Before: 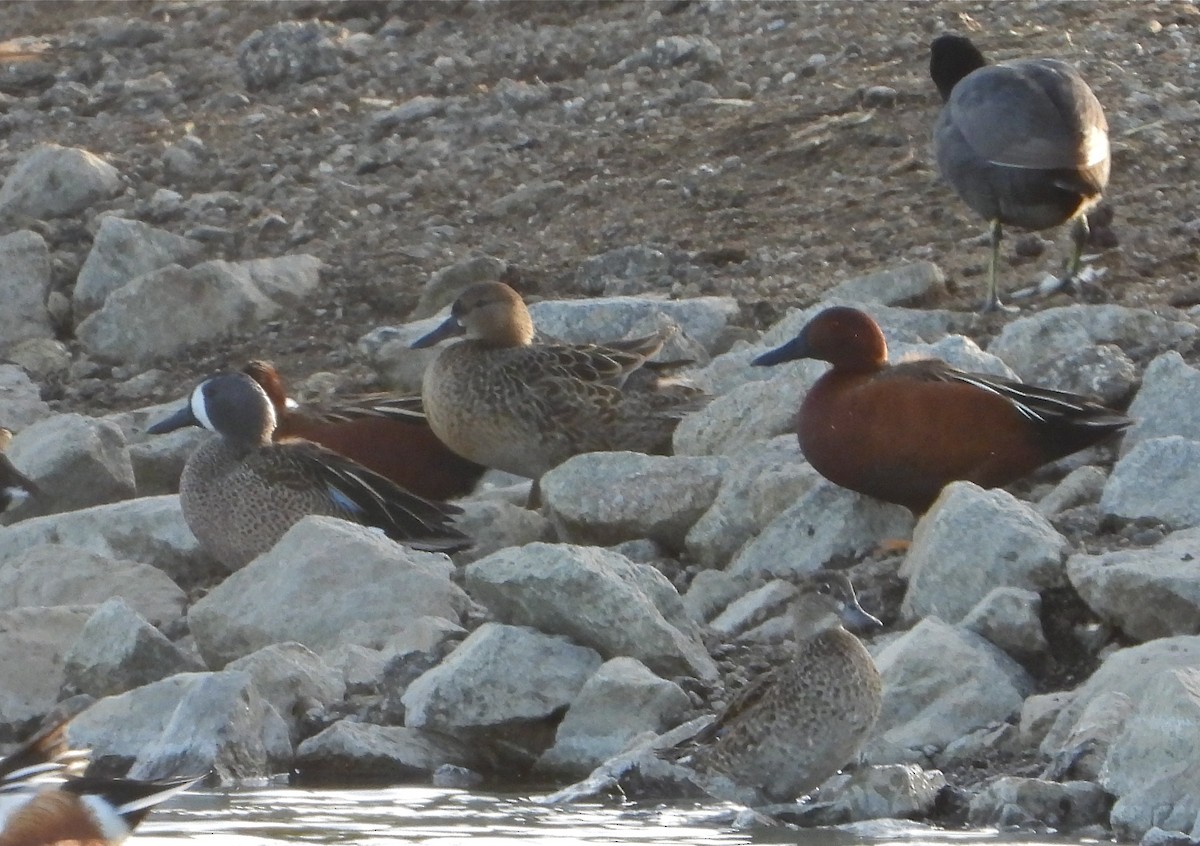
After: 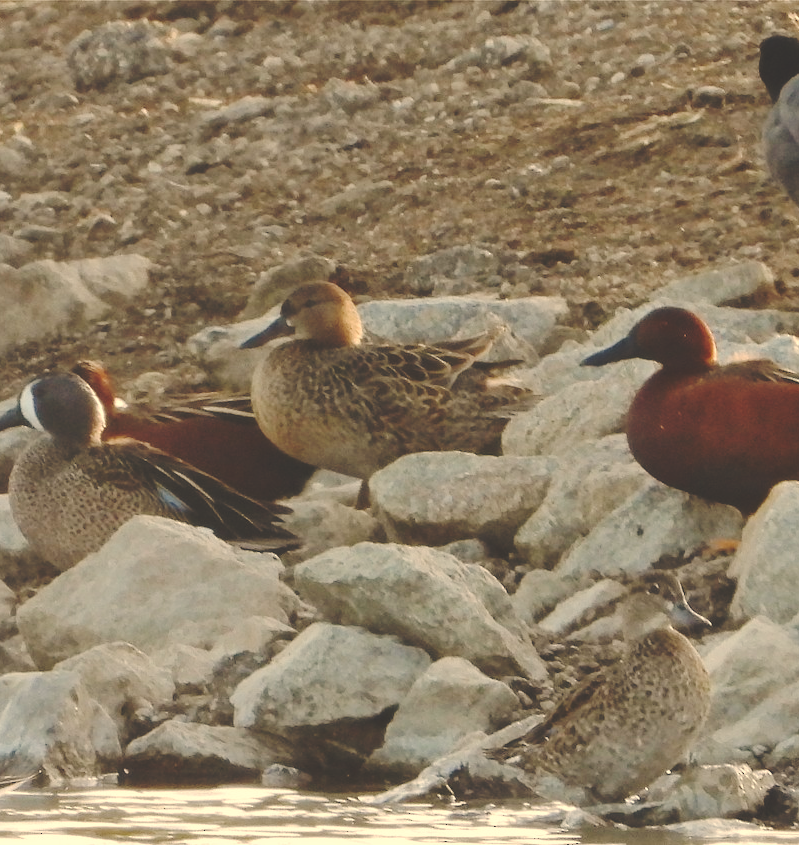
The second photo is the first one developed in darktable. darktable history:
crop and rotate: left 14.292%, right 19.041%
white balance: red 1.138, green 0.996, blue 0.812
base curve: curves: ch0 [(0, 0.024) (0.055, 0.065) (0.121, 0.166) (0.236, 0.319) (0.693, 0.726) (1, 1)], preserve colors none
